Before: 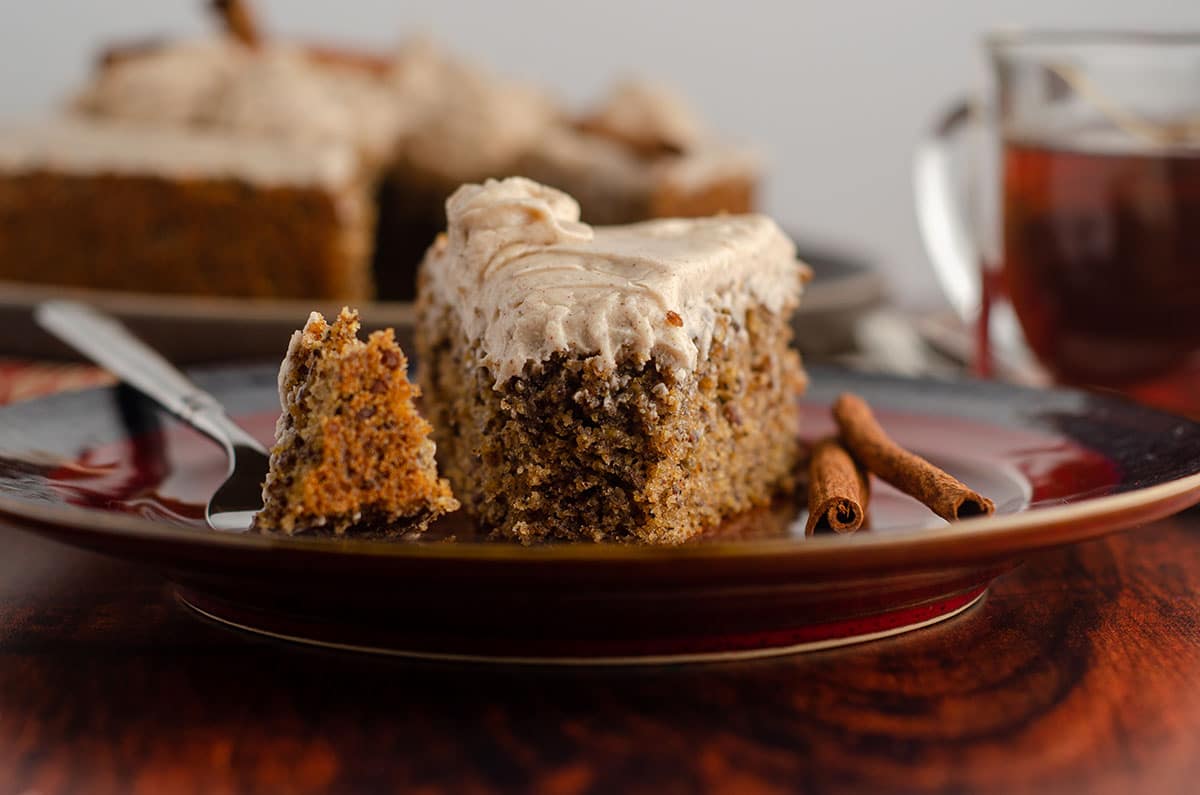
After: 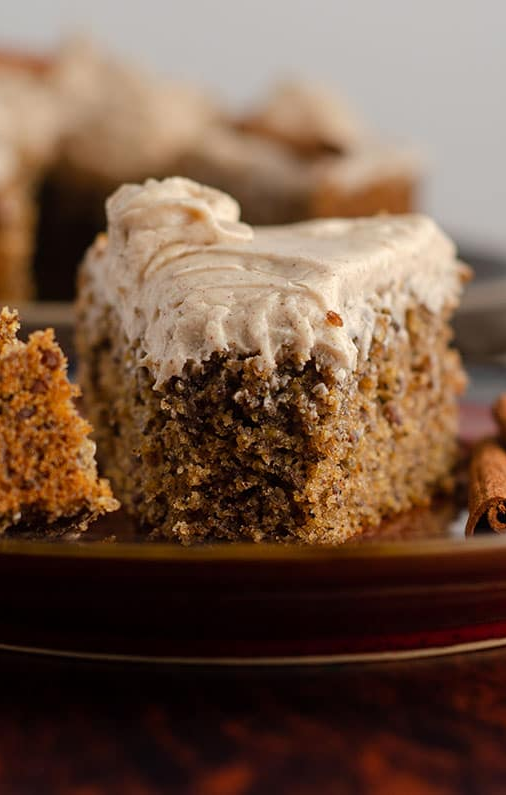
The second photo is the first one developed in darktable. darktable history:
crop: left 28.34%, right 29.416%
